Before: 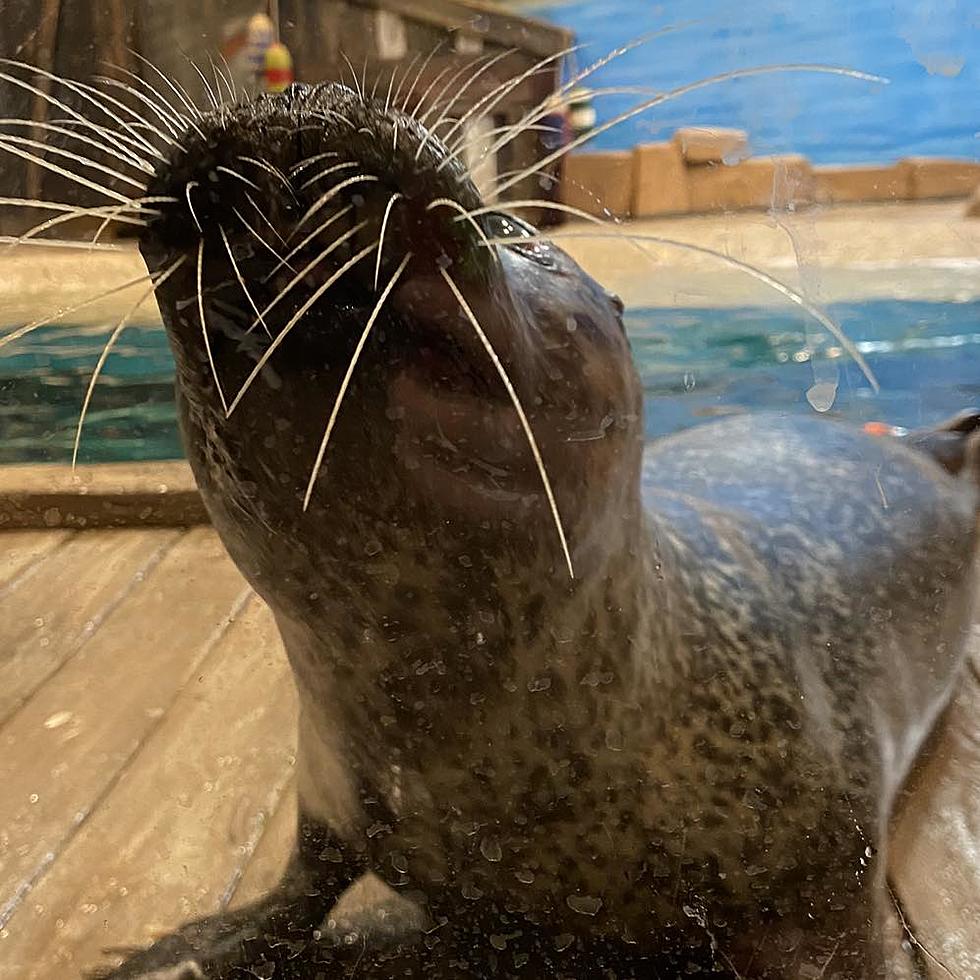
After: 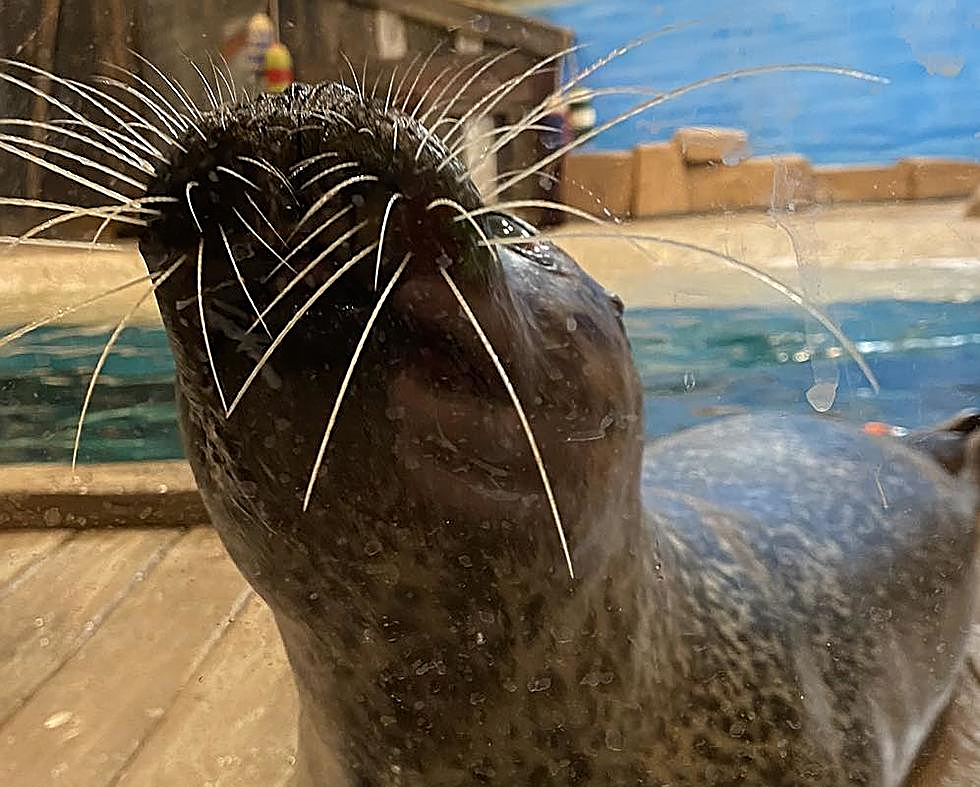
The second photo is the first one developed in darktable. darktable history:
tone curve: curves: ch0 [(0, 0) (0.003, 0.003) (0.011, 0.011) (0.025, 0.025) (0.044, 0.044) (0.069, 0.069) (0.1, 0.099) (0.136, 0.135) (0.177, 0.176) (0.224, 0.223) (0.277, 0.275) (0.335, 0.333) (0.399, 0.396) (0.468, 0.465) (0.543, 0.541) (0.623, 0.622) (0.709, 0.708) (0.801, 0.8) (0.898, 0.897) (1, 1)], preserve colors none
crop: bottom 19.644%
sharpen: on, module defaults
